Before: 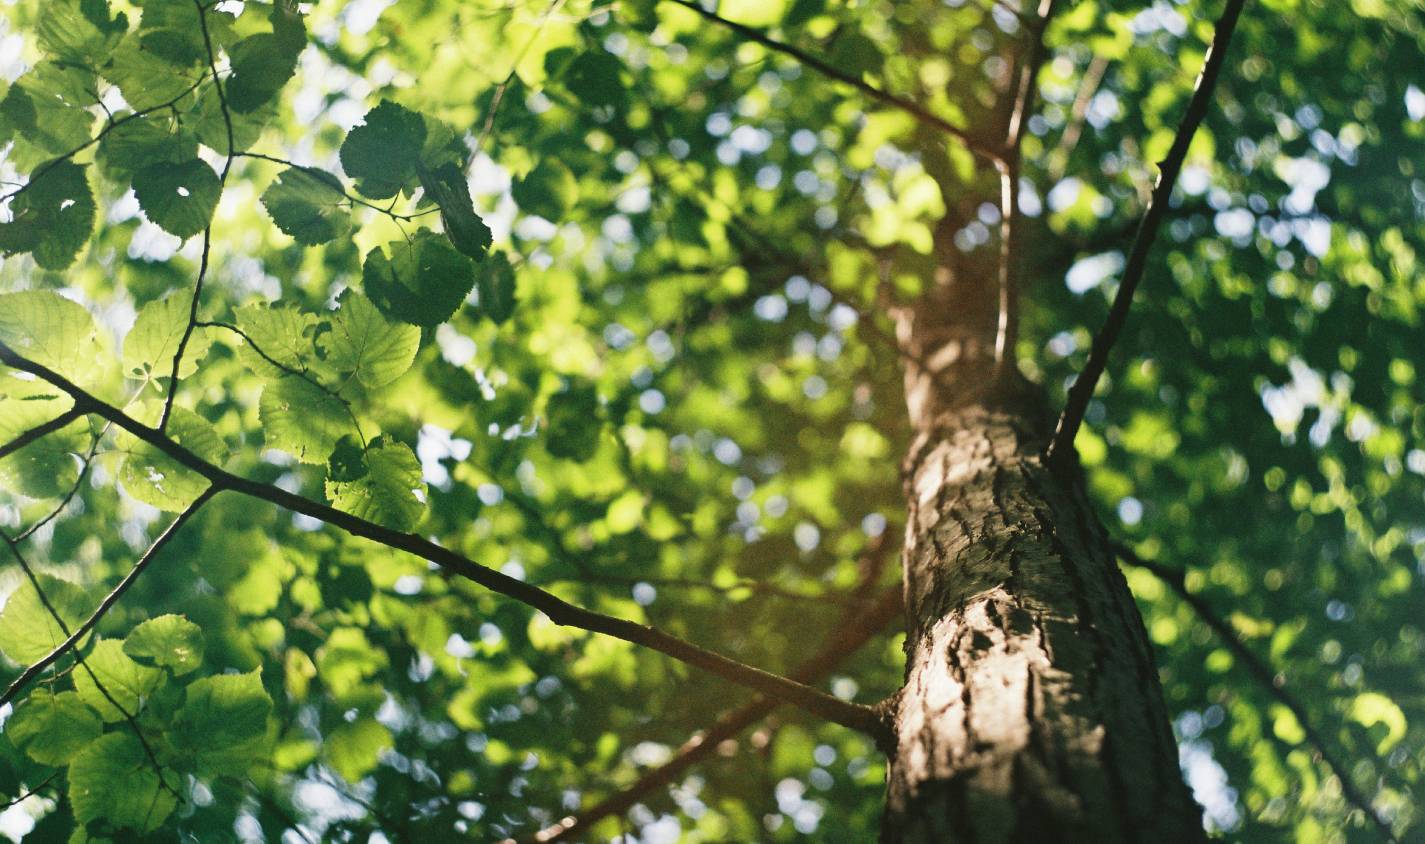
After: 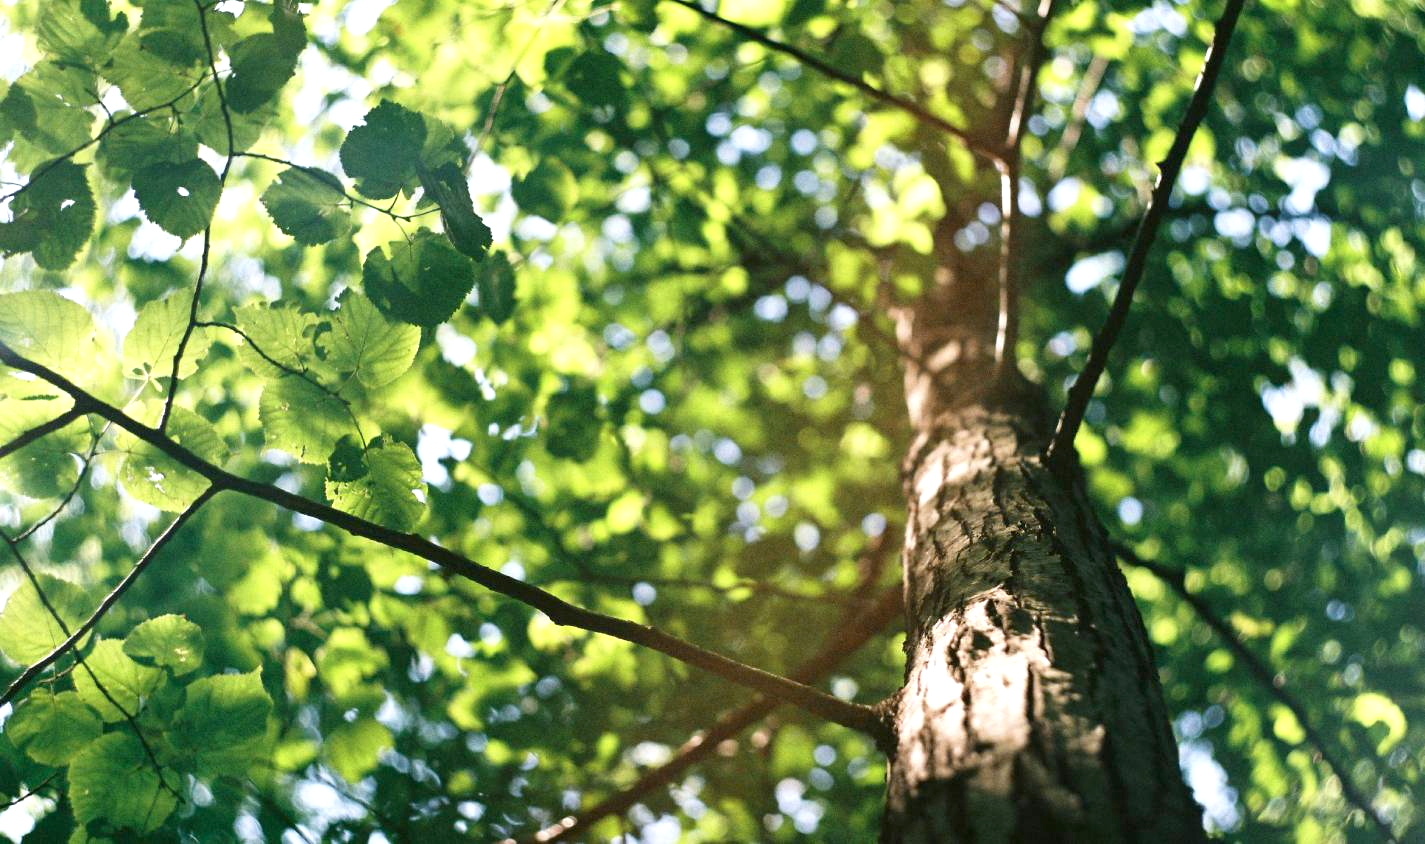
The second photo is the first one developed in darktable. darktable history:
color correction: highlights a* -0.111, highlights b* -5.79, shadows a* -0.149, shadows b* -0.075
exposure: black level correction 0.004, exposure 0.416 EV, compensate exposure bias true, compensate highlight preservation false
